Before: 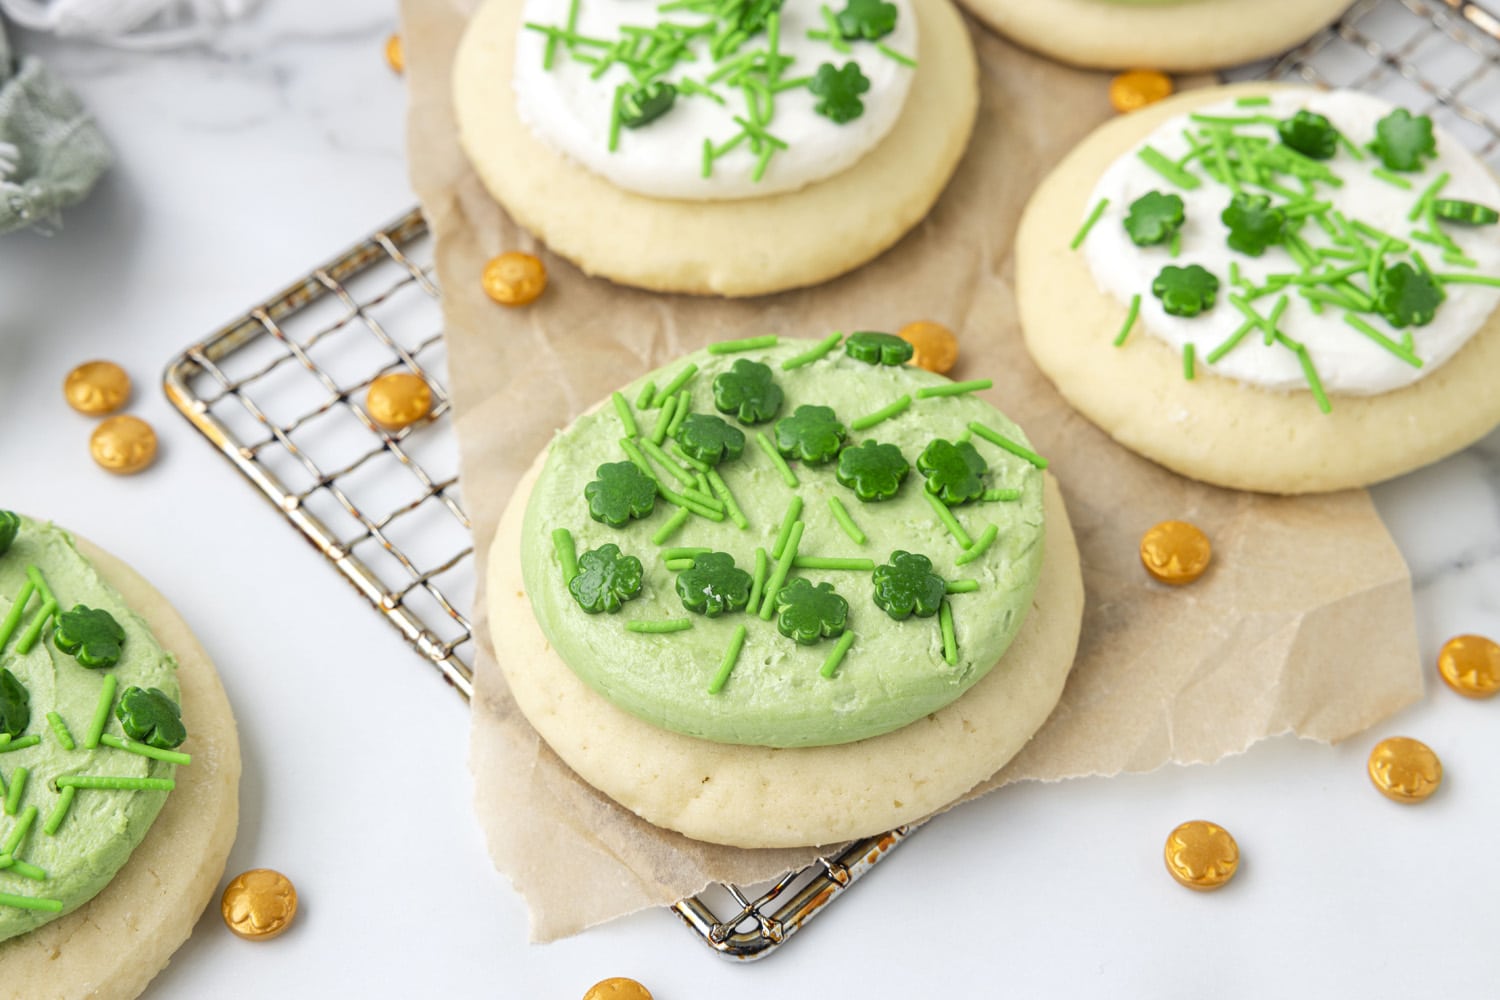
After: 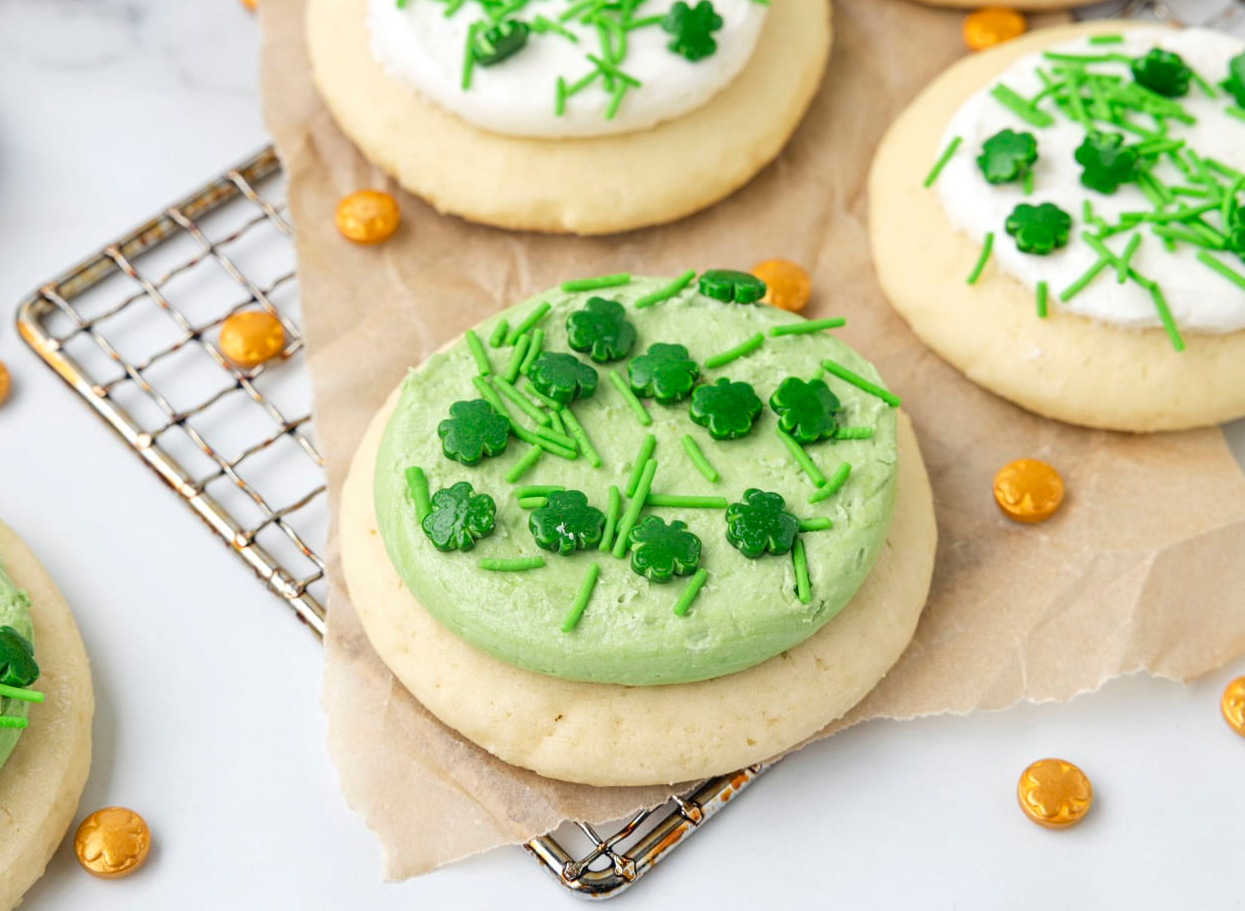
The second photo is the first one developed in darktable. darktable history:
crop: left 9.841%, top 6.279%, right 7.141%, bottom 2.589%
